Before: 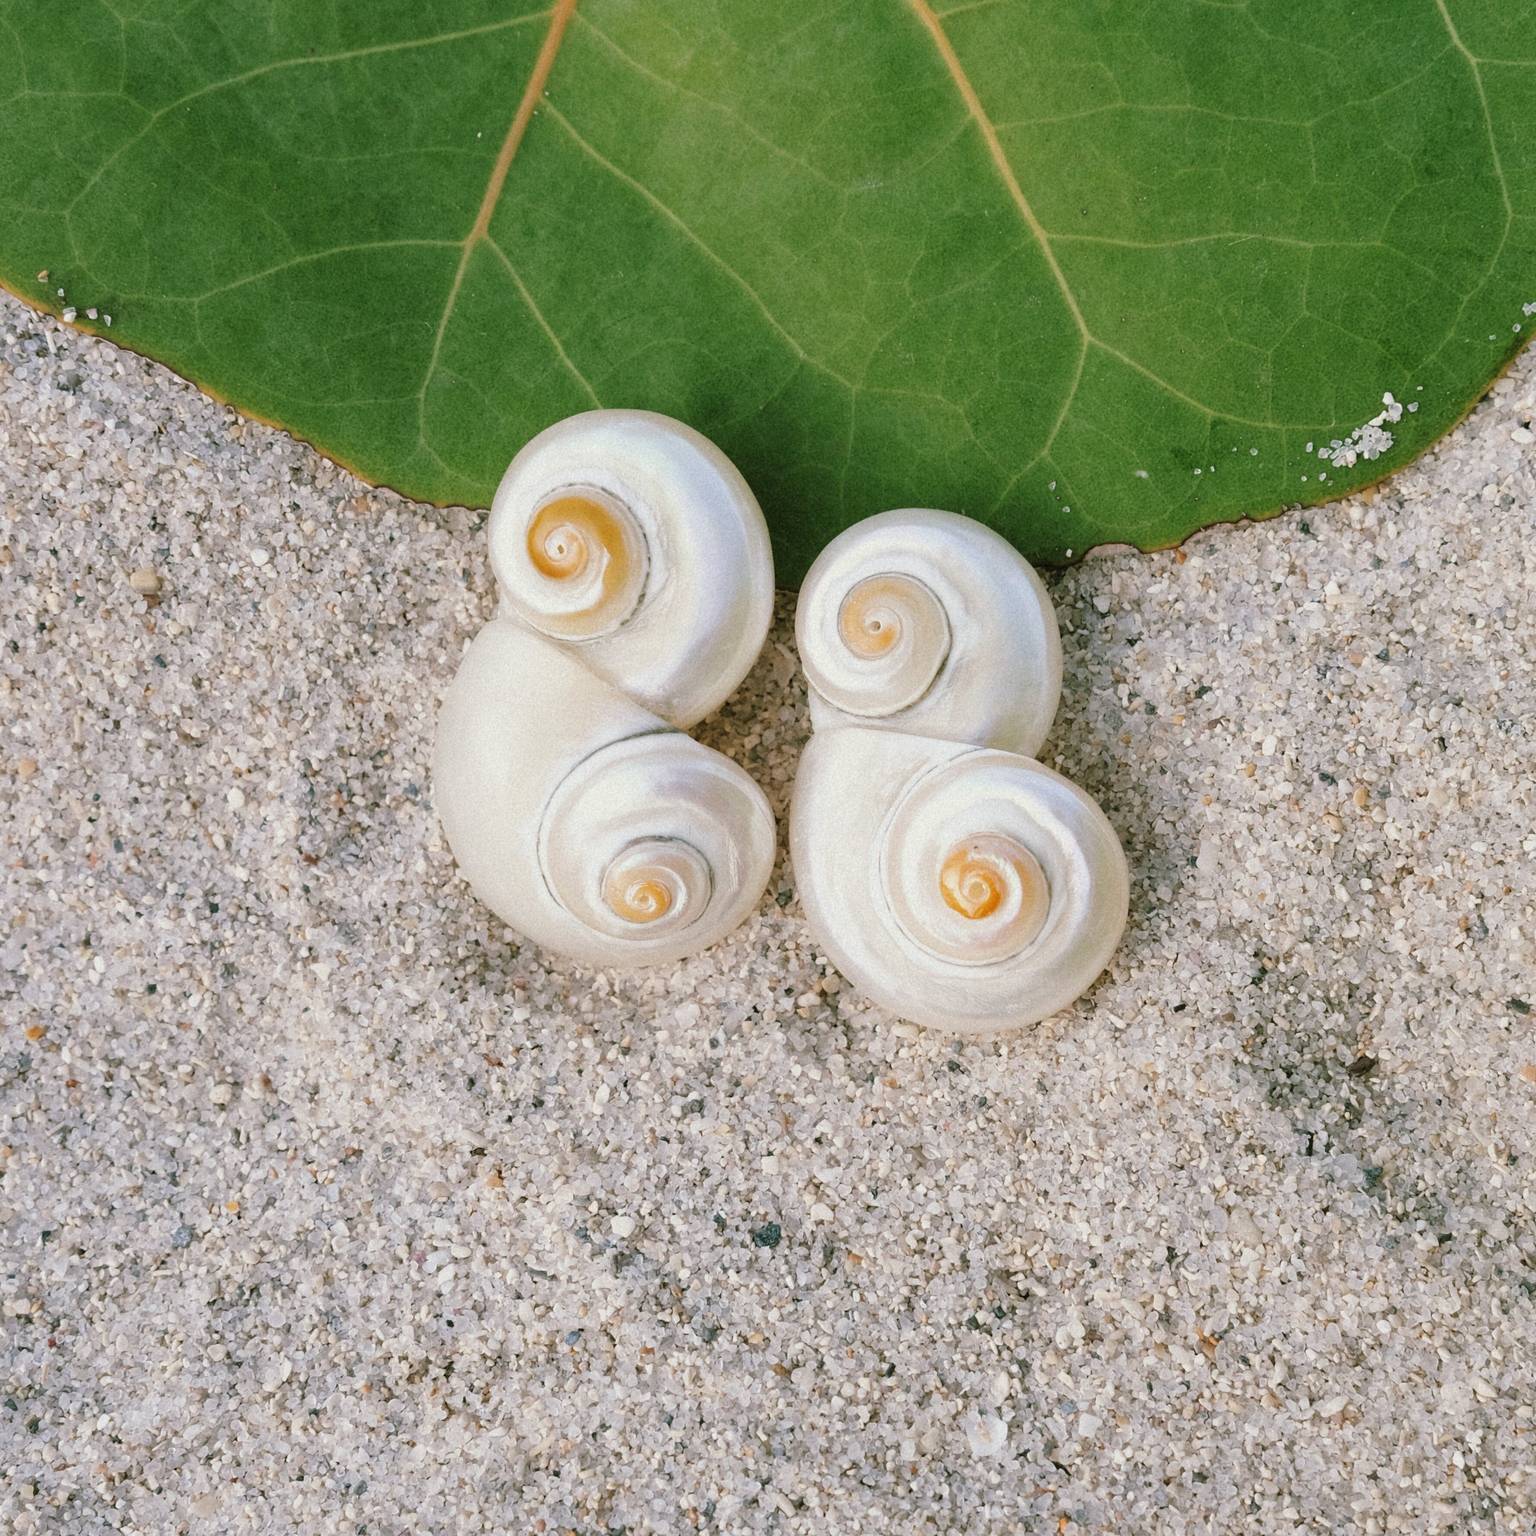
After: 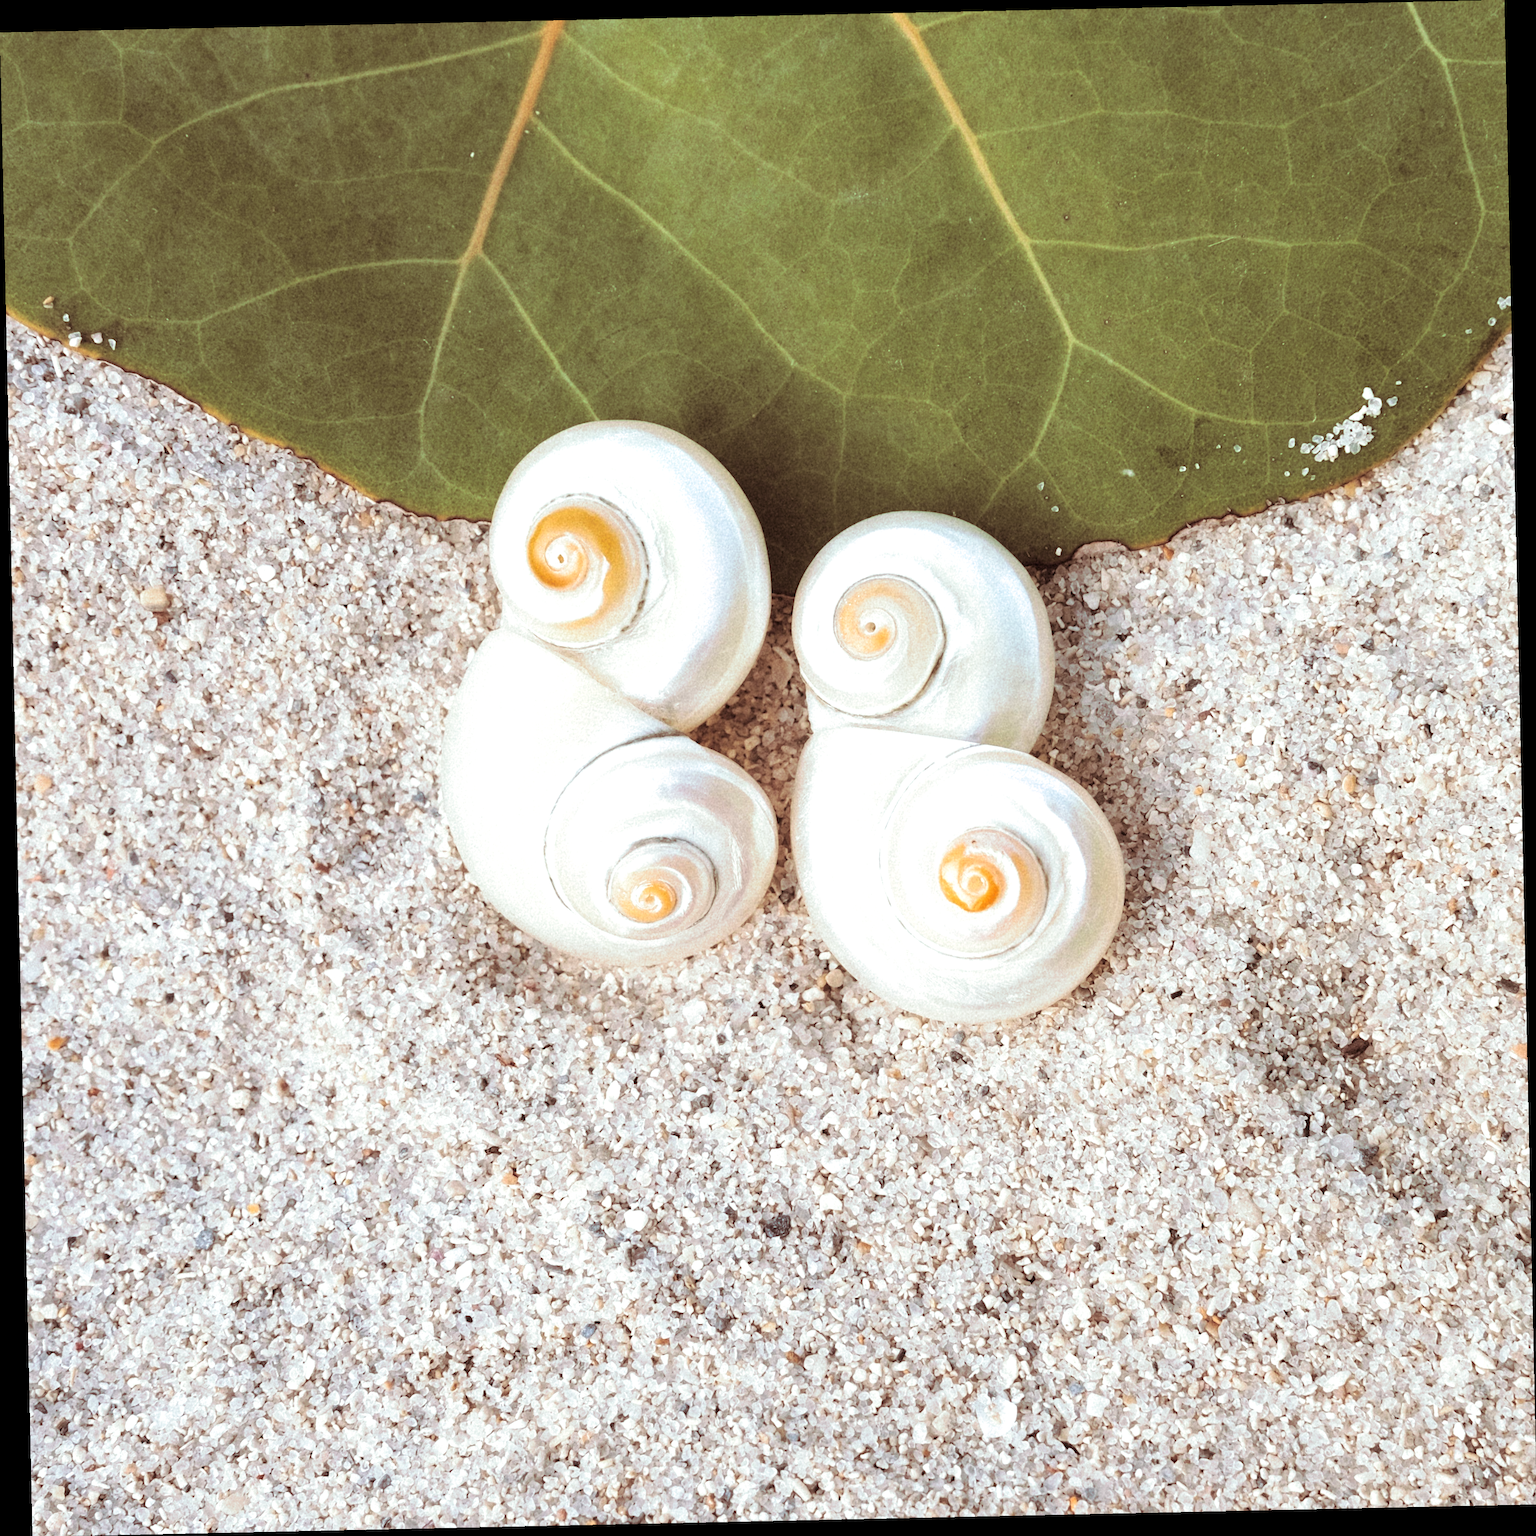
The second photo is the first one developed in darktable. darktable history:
rotate and perspective: rotation -1.24°, automatic cropping off
exposure: exposure 0.636 EV, compensate highlight preservation false
split-toning: highlights › hue 180°
